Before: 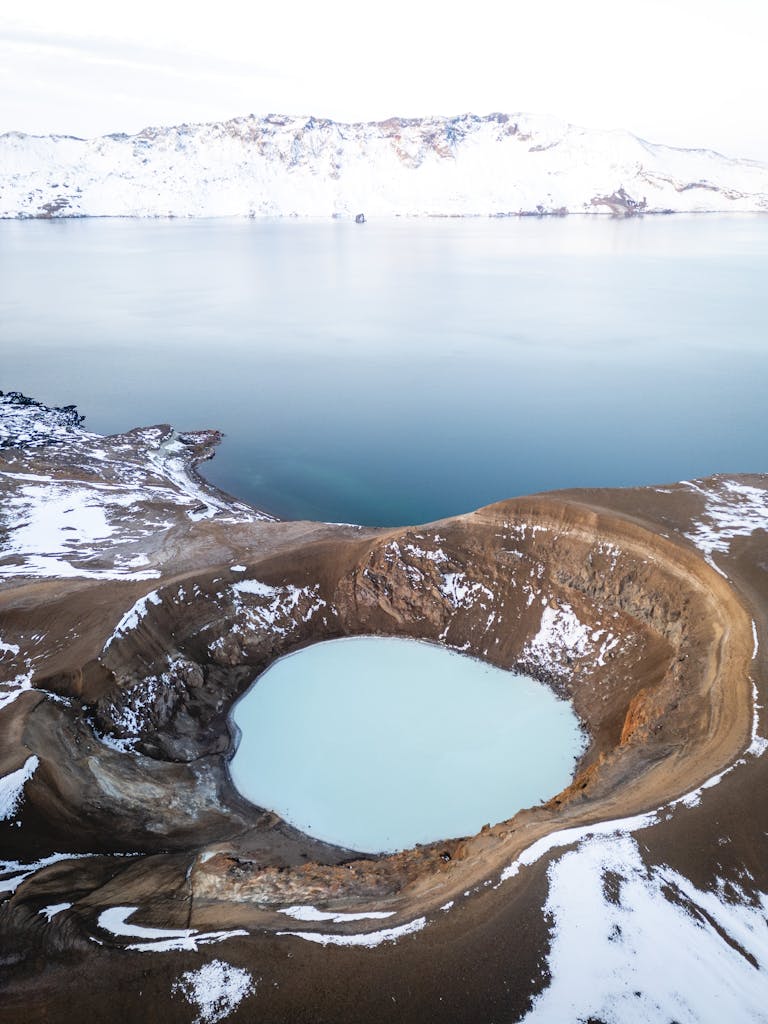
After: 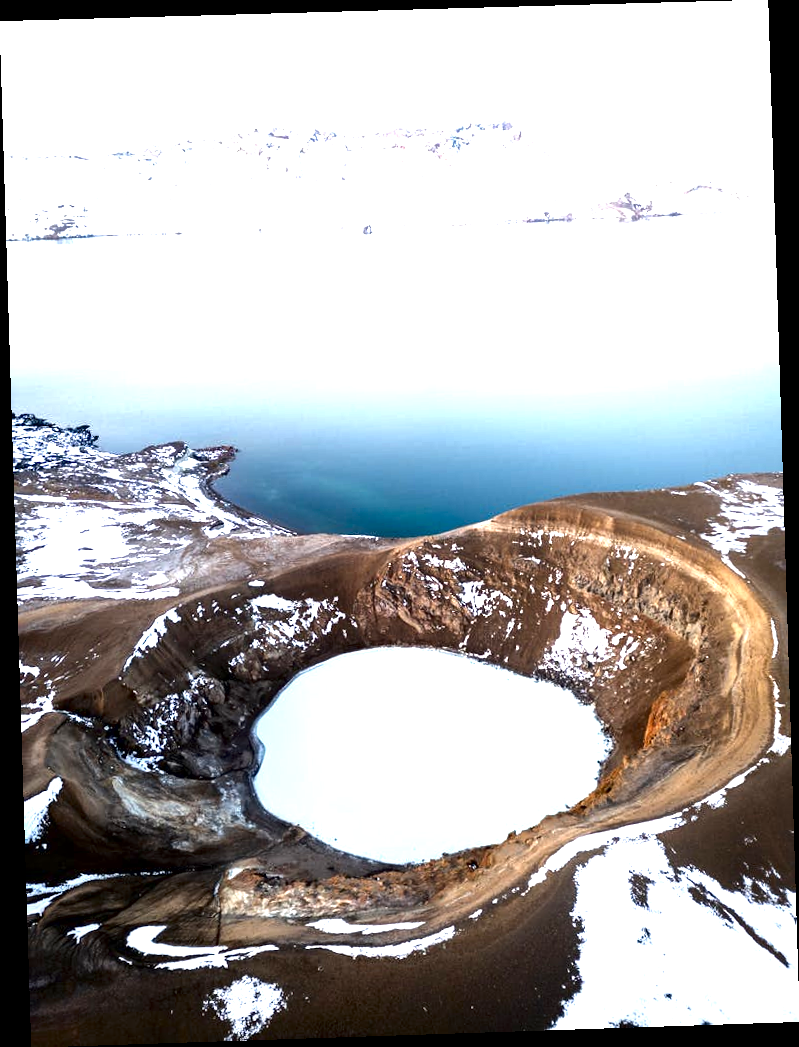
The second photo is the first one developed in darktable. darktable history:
exposure: black level correction 0, exposure 1 EV, compensate highlight preservation false
rotate and perspective: rotation -1.77°, lens shift (horizontal) 0.004, automatic cropping off
local contrast: mode bilateral grid, contrast 100, coarseness 100, detail 165%, midtone range 0.2
contrast brightness saturation: contrast 0.1, brightness -0.26, saturation 0.14
